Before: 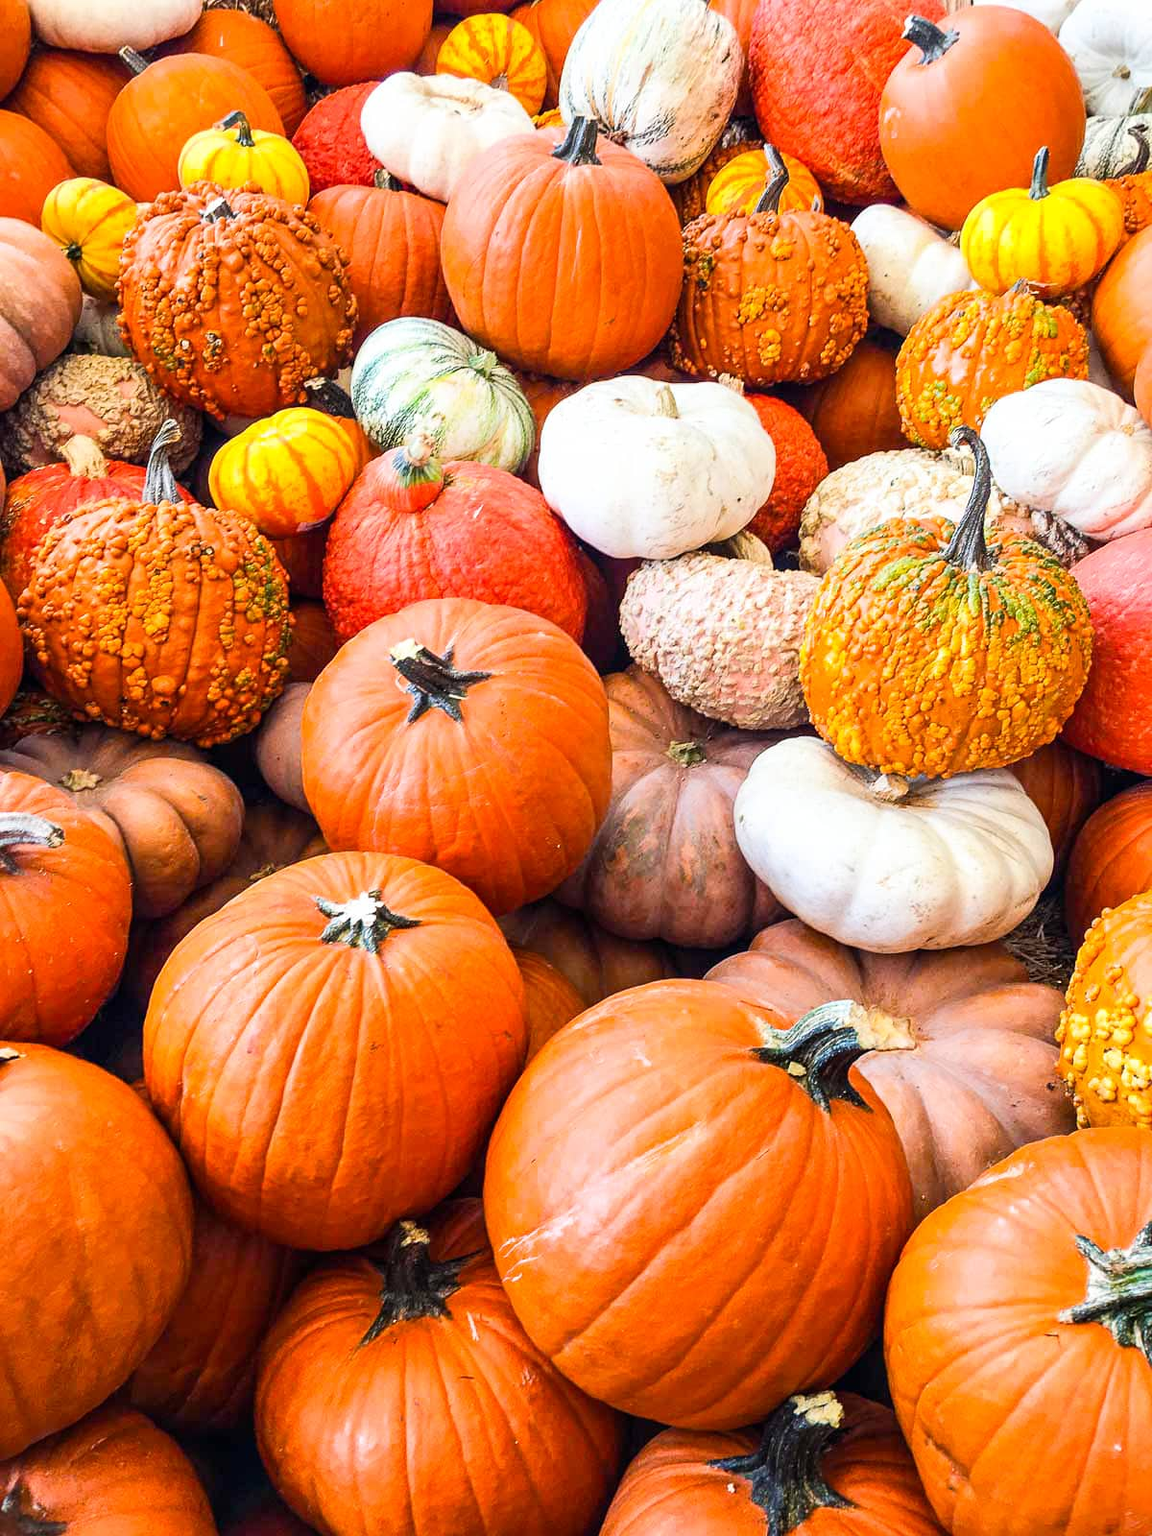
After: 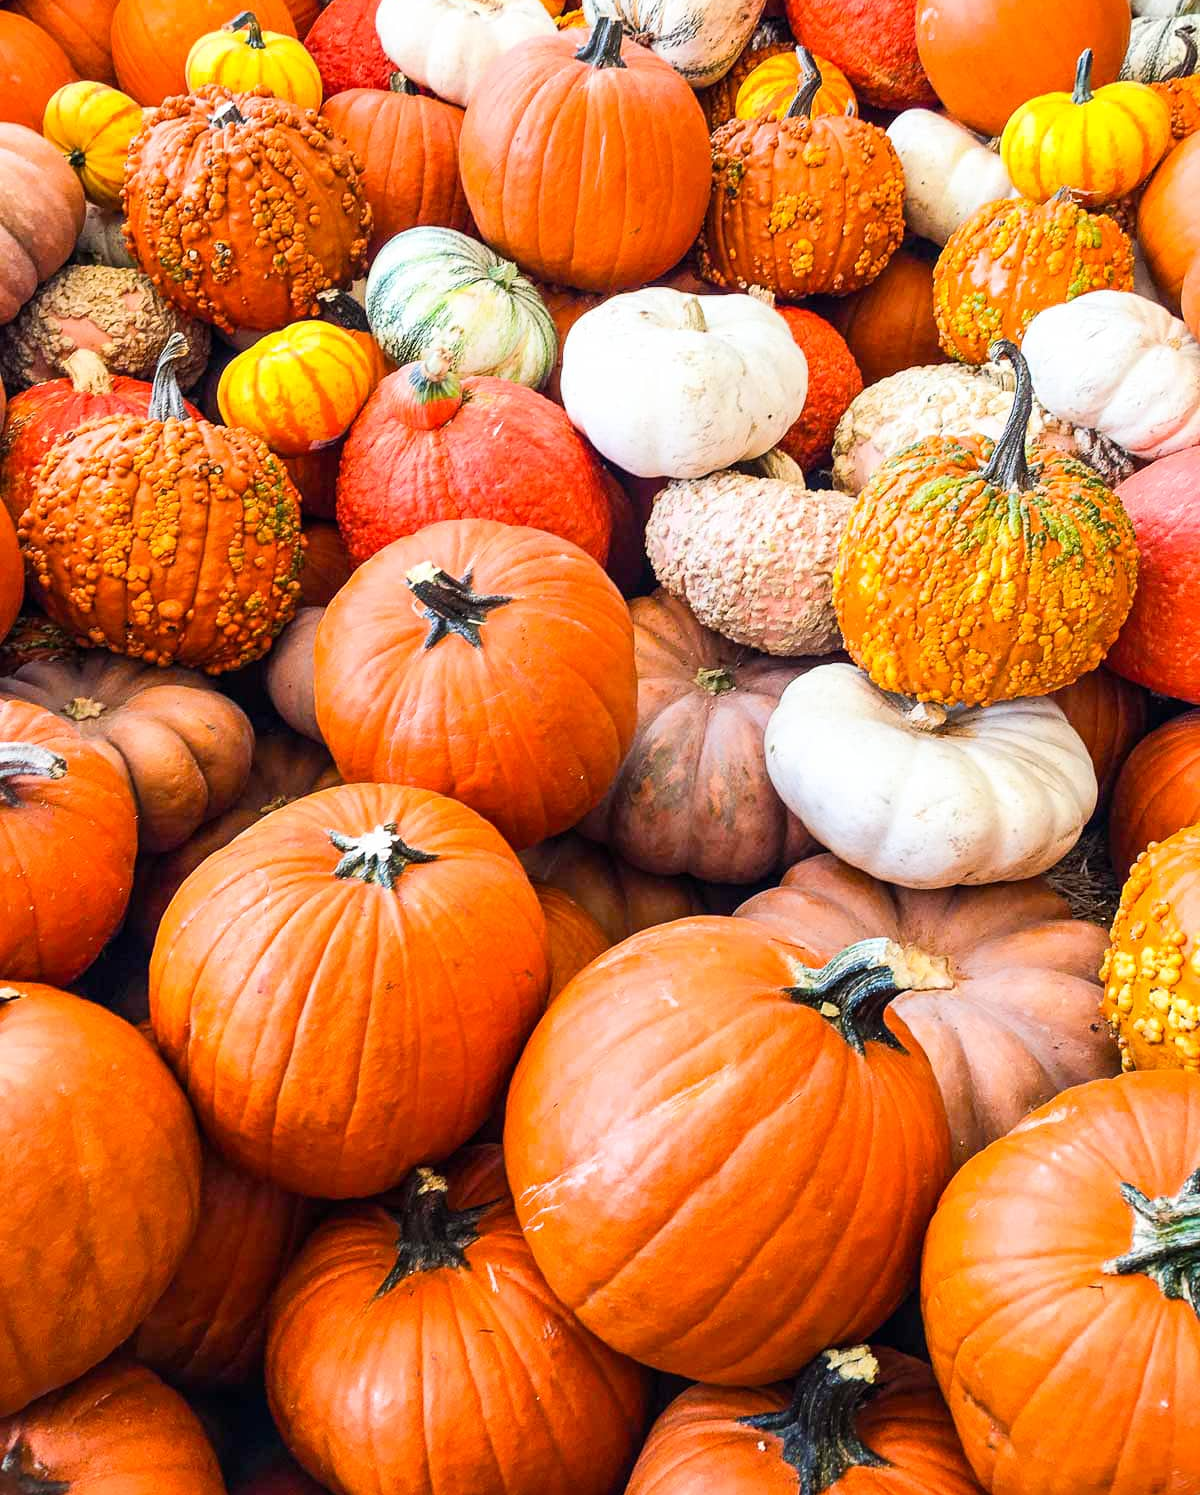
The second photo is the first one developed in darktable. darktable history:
crop and rotate: top 6.505%
